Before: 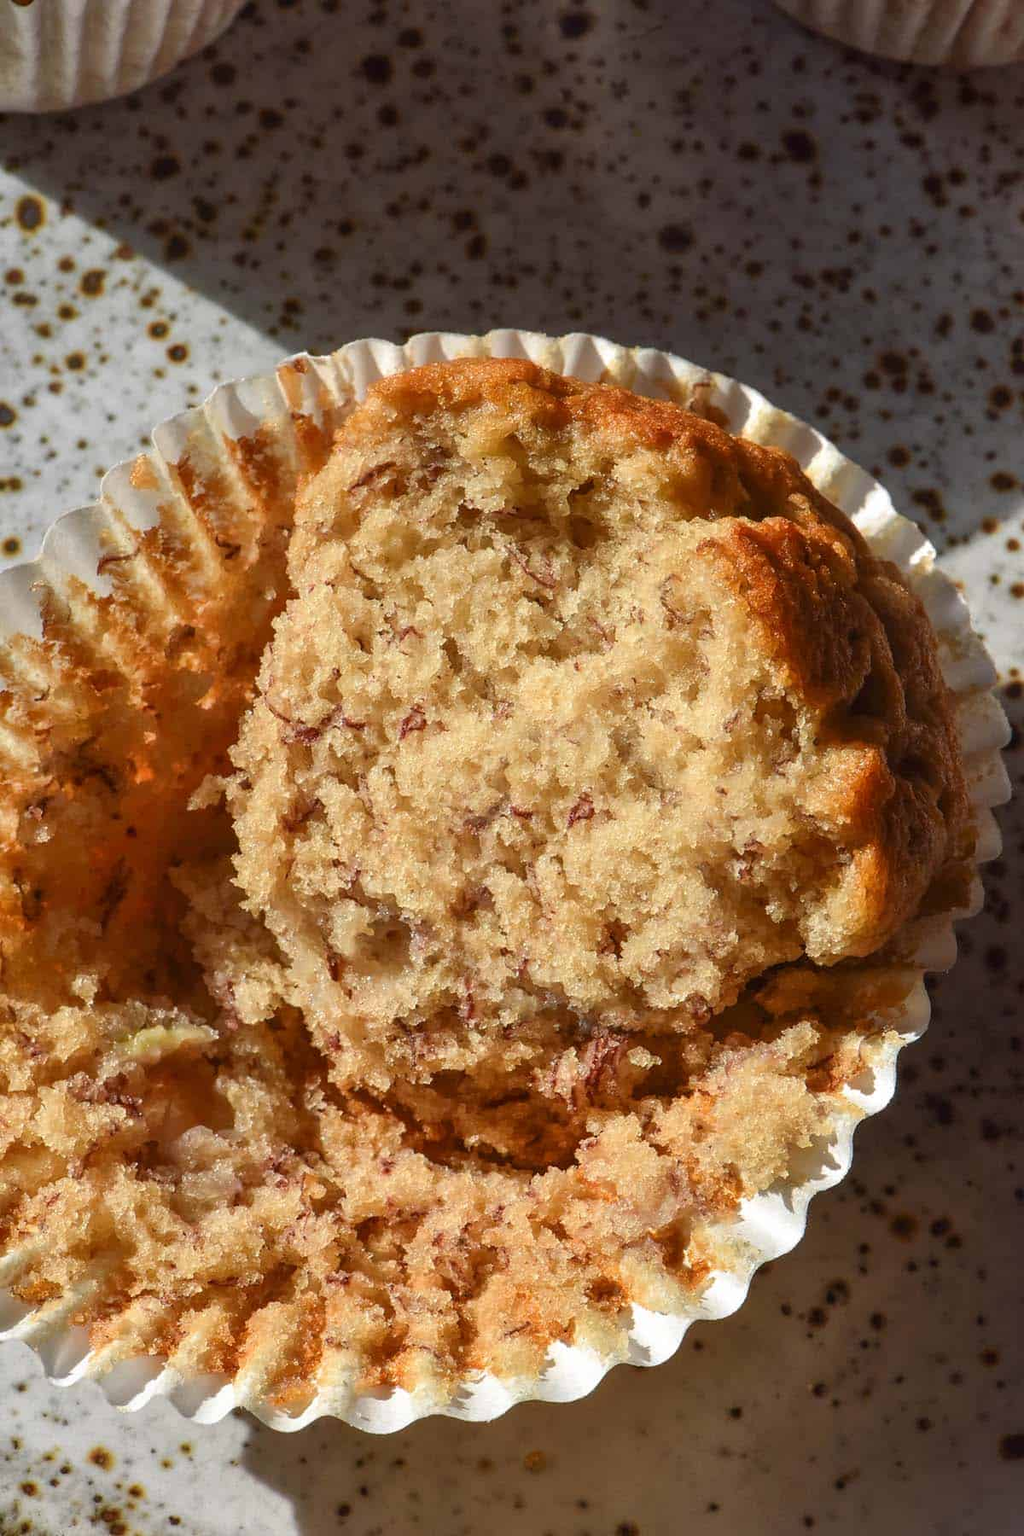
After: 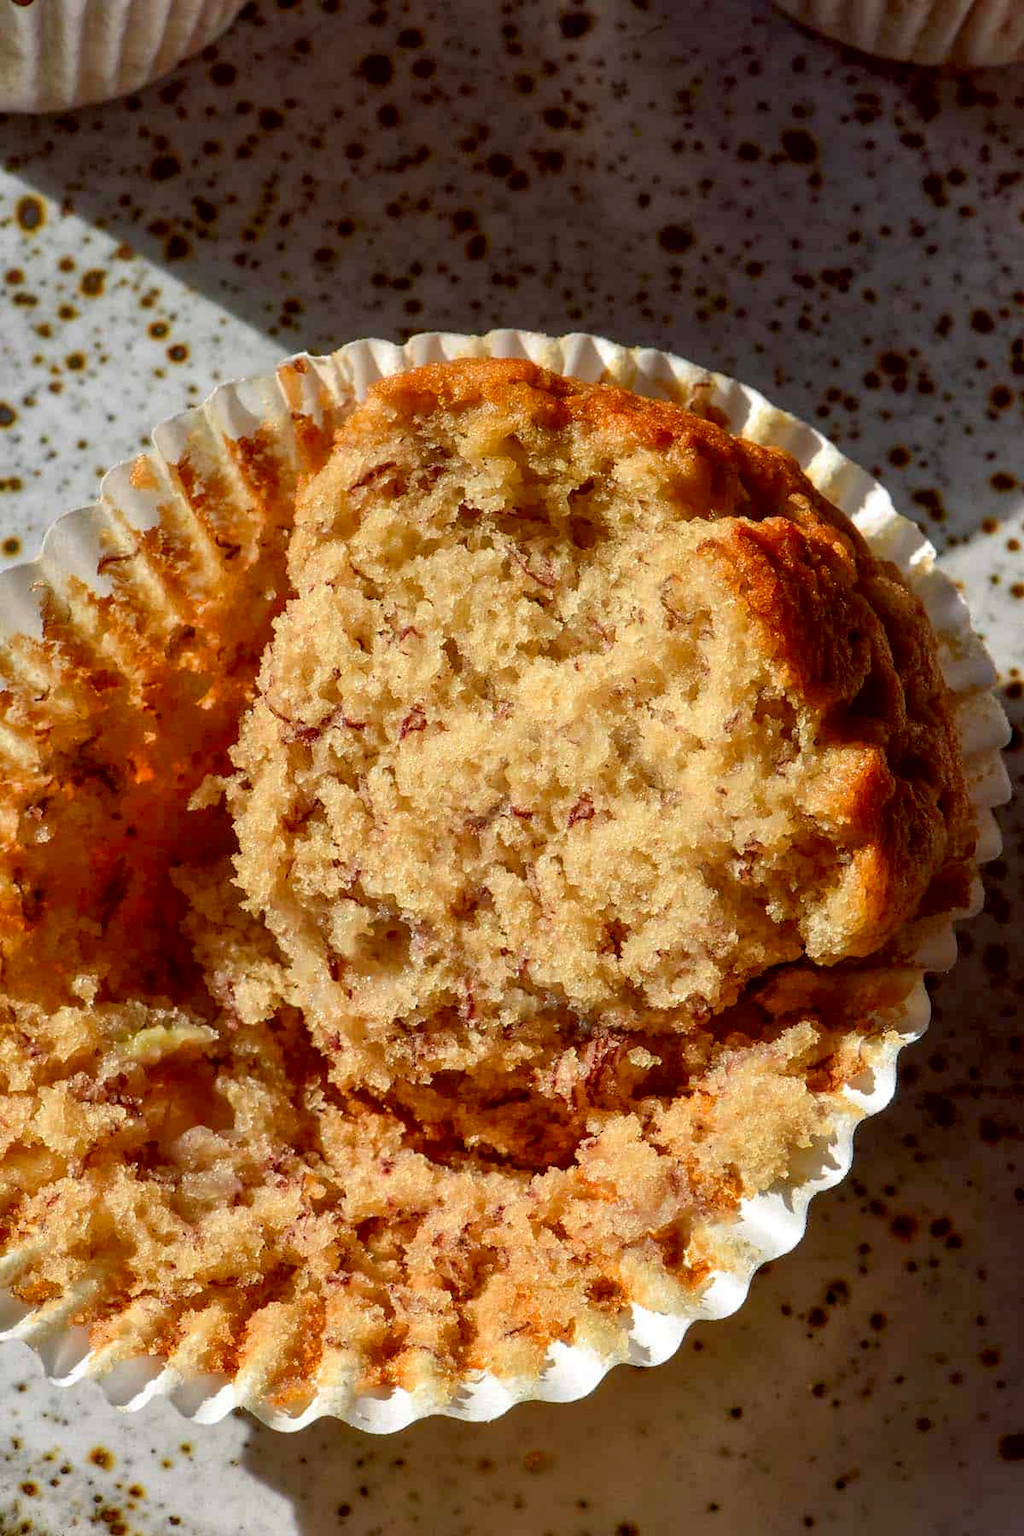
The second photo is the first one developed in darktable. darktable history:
exposure: black level correction 0.01, exposure 0.015 EV, compensate highlight preservation false
contrast brightness saturation: contrast 0.037, saturation 0.158
